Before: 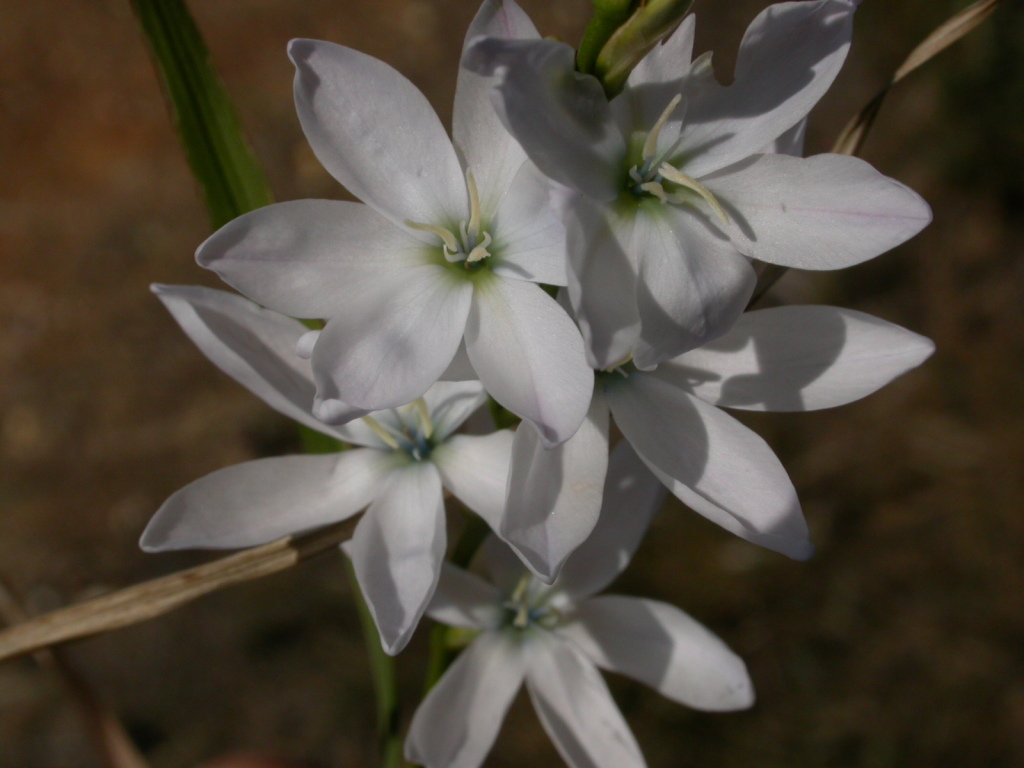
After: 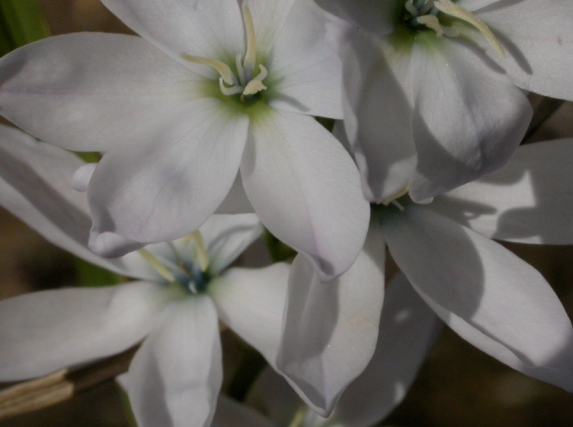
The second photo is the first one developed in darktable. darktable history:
crop and rotate: left 21.962%, top 21.773%, right 21.987%, bottom 22.61%
filmic rgb: black relative exposure -16 EV, white relative exposure 6.87 EV, hardness 4.7
